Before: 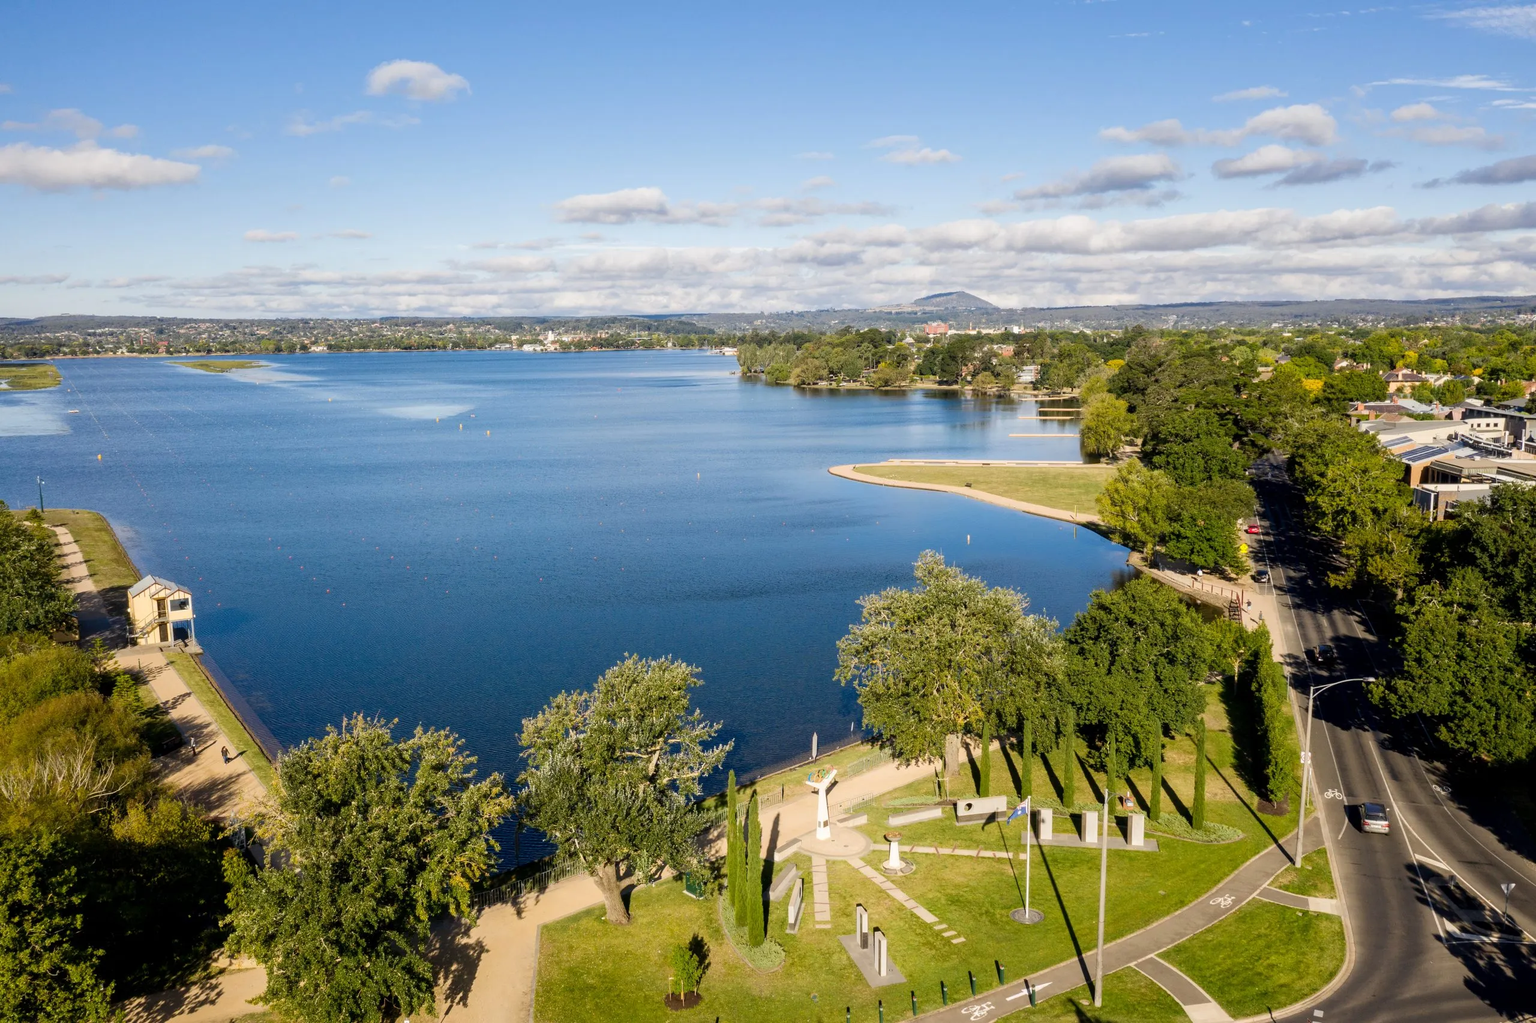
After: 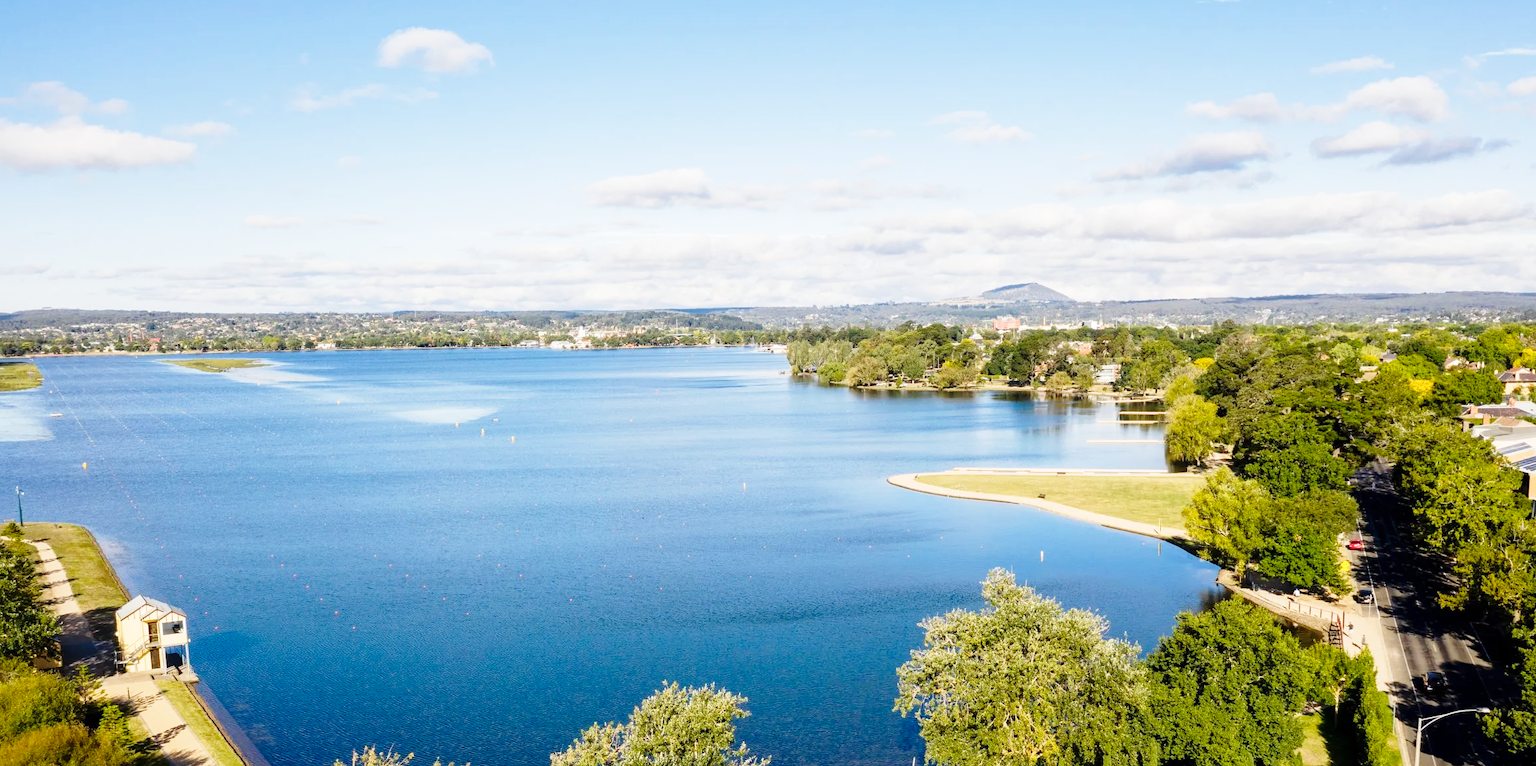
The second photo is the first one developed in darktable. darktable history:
base curve: curves: ch0 [(0, 0) (0.028, 0.03) (0.121, 0.232) (0.46, 0.748) (0.859, 0.968) (1, 1)], preserve colors none
crop: left 1.515%, top 3.45%, right 7.673%, bottom 28.476%
